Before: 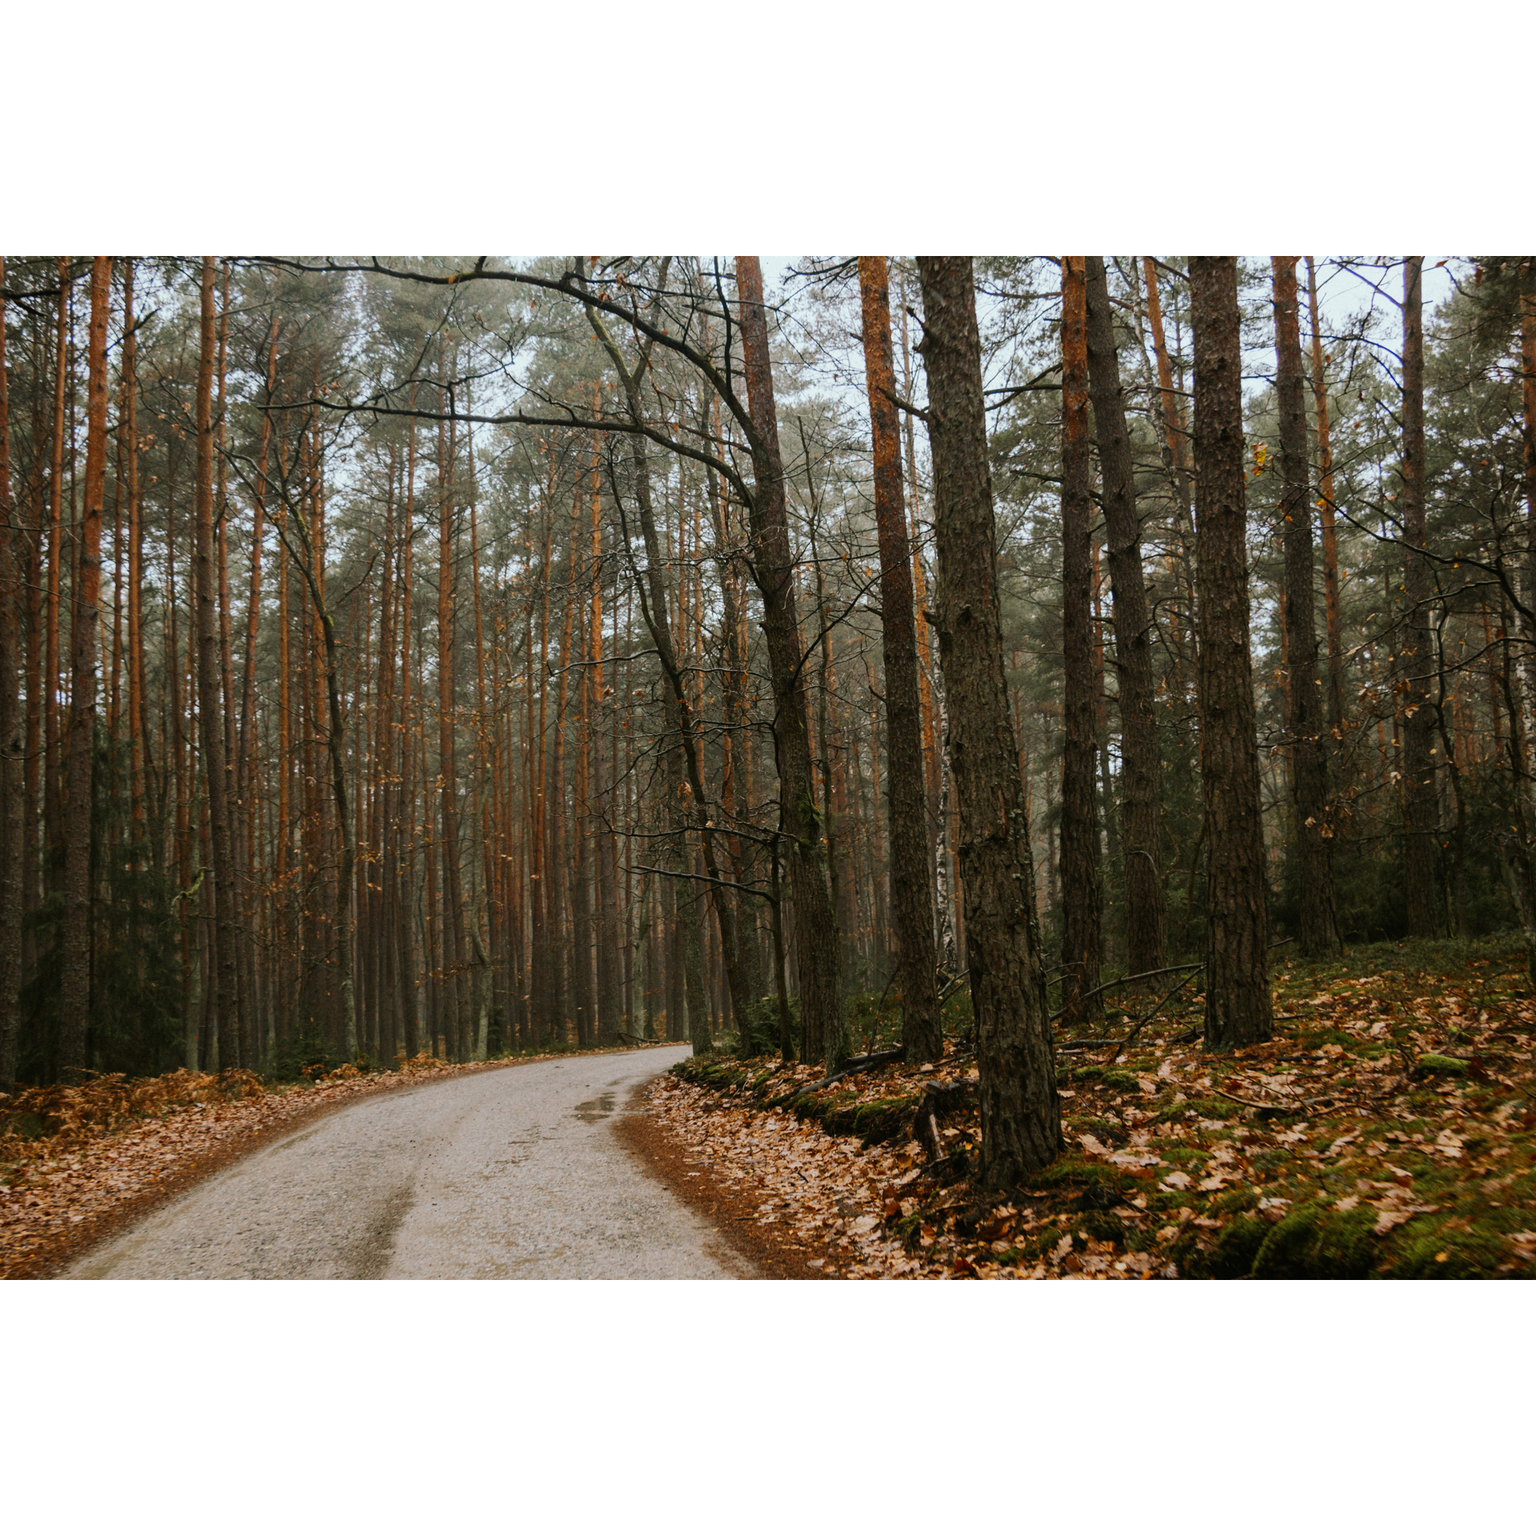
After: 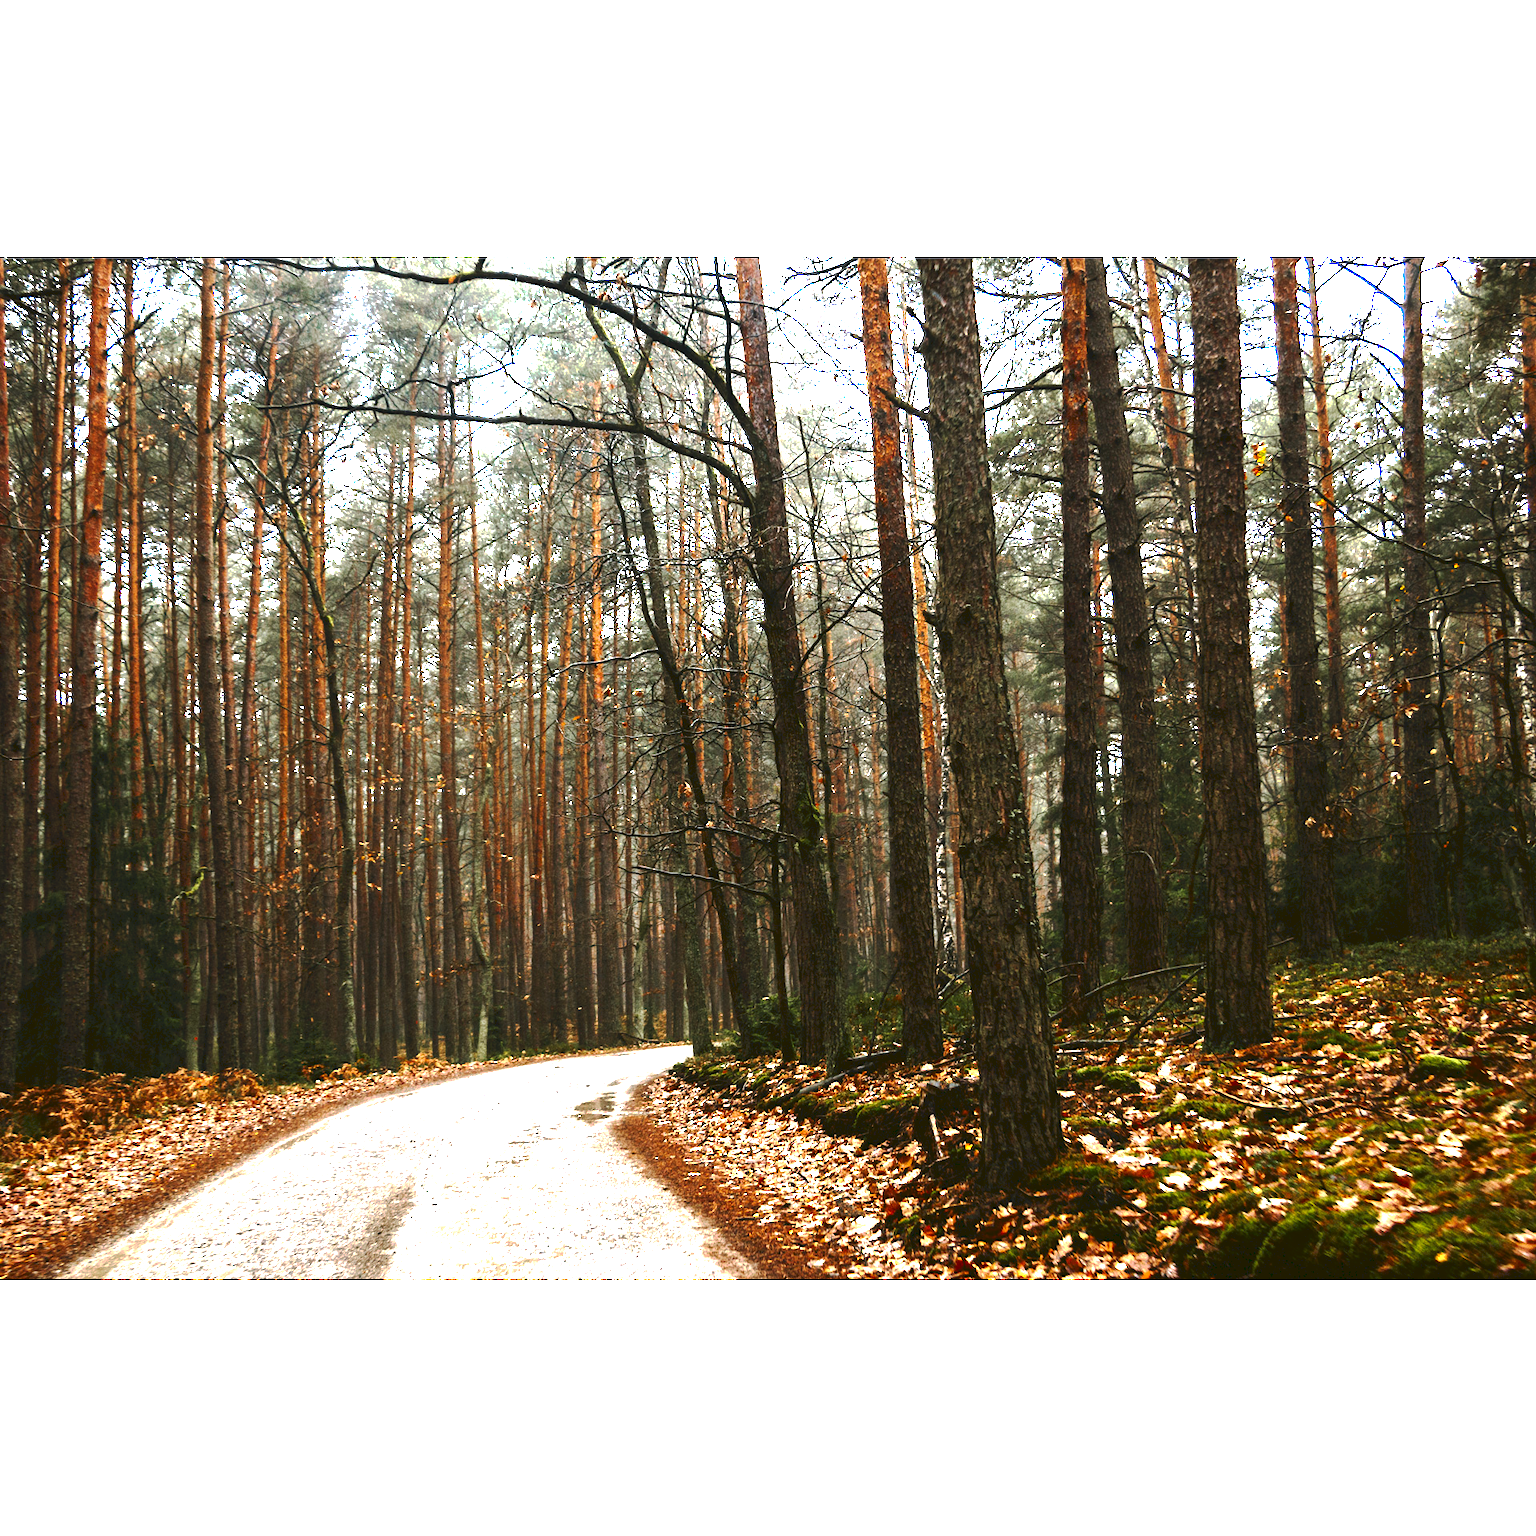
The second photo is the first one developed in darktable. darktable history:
exposure: black level correction 0, exposure 2 EV, compensate highlight preservation false
color calibration: illuminant as shot in camera, x 0.358, y 0.373, temperature 4628.91 K
contrast brightness saturation: contrast 0.1, brightness -0.26, saturation 0.14
tone equalizer: -8 EV -0.55 EV
tone curve: curves: ch0 [(0, 0) (0.003, 0.096) (0.011, 0.096) (0.025, 0.098) (0.044, 0.099) (0.069, 0.106) (0.1, 0.128) (0.136, 0.153) (0.177, 0.186) (0.224, 0.218) (0.277, 0.265) (0.335, 0.316) (0.399, 0.374) (0.468, 0.445) (0.543, 0.526) (0.623, 0.605) (0.709, 0.681) (0.801, 0.758) (0.898, 0.819) (1, 1)], preserve colors none
